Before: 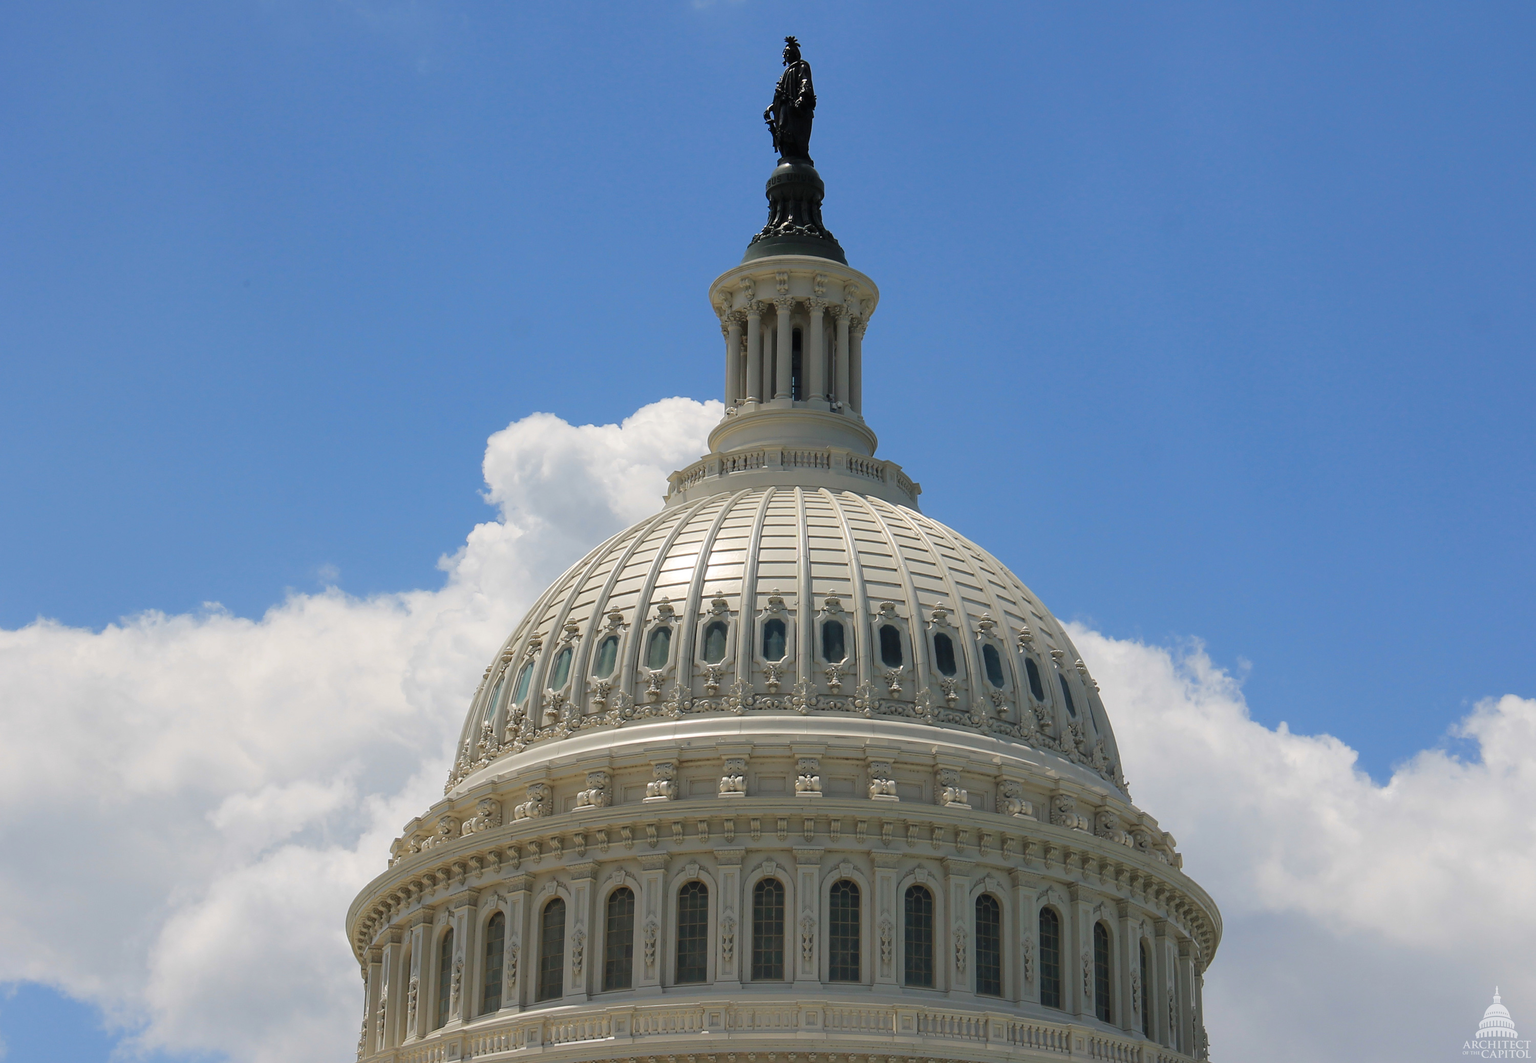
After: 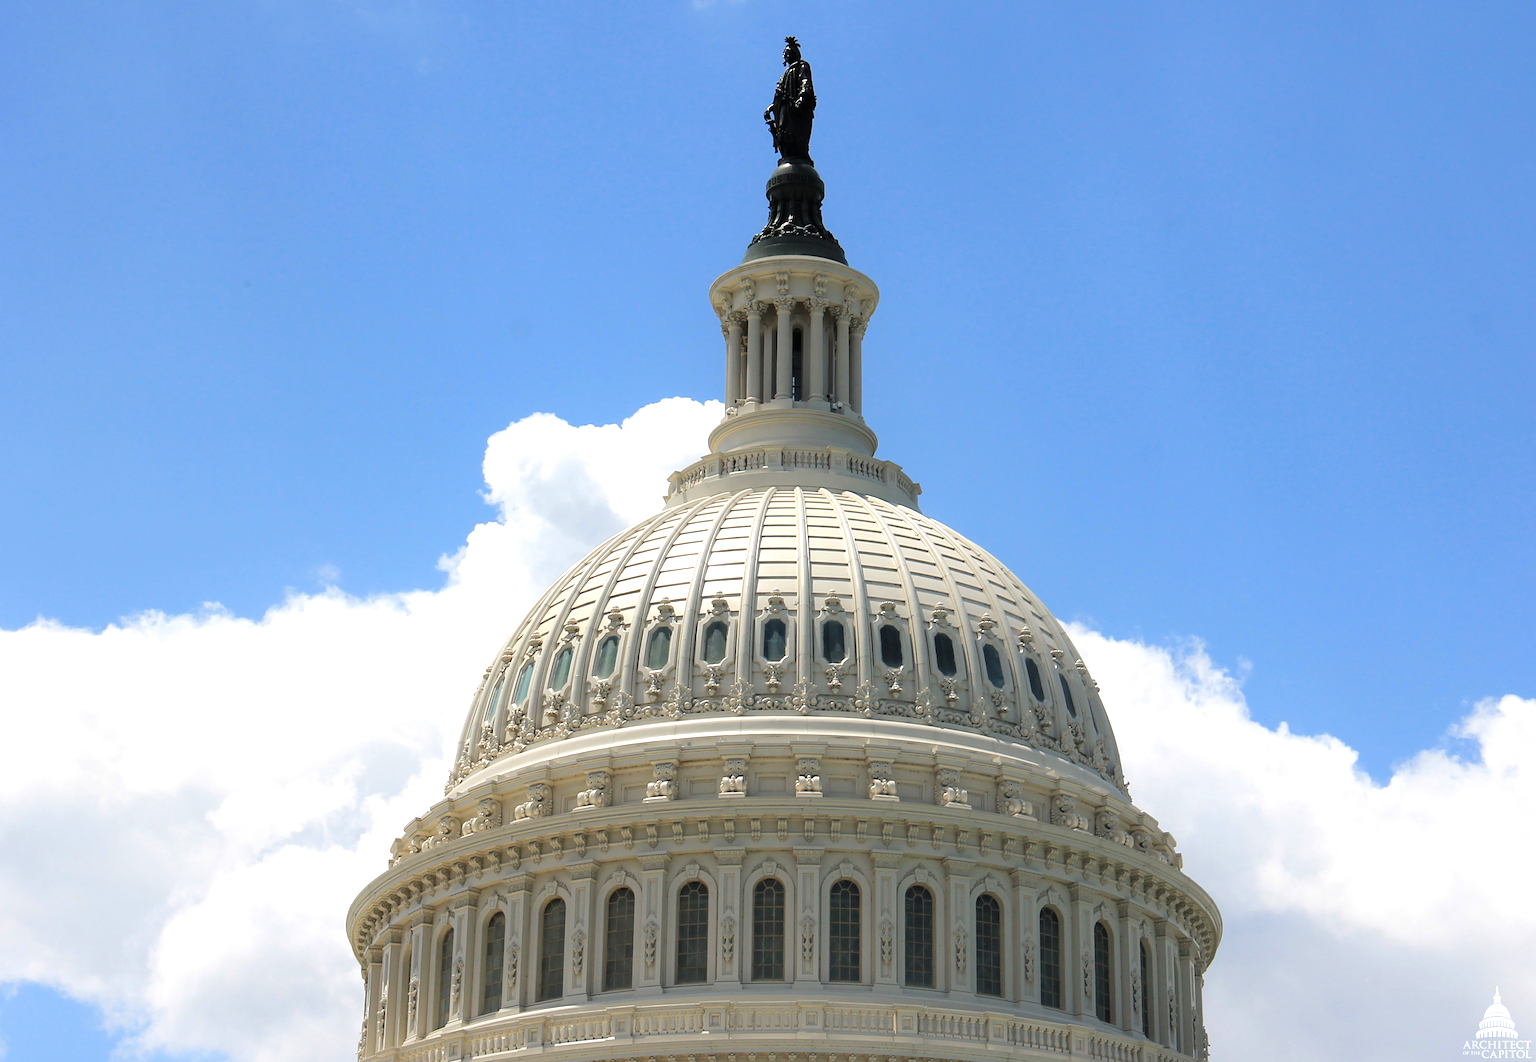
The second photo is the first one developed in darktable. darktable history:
tone equalizer: -8 EV -0.736 EV, -7 EV -0.706 EV, -6 EV -0.564 EV, -5 EV -0.37 EV, -3 EV 0.367 EV, -2 EV 0.6 EV, -1 EV 0.691 EV, +0 EV 0.778 EV
